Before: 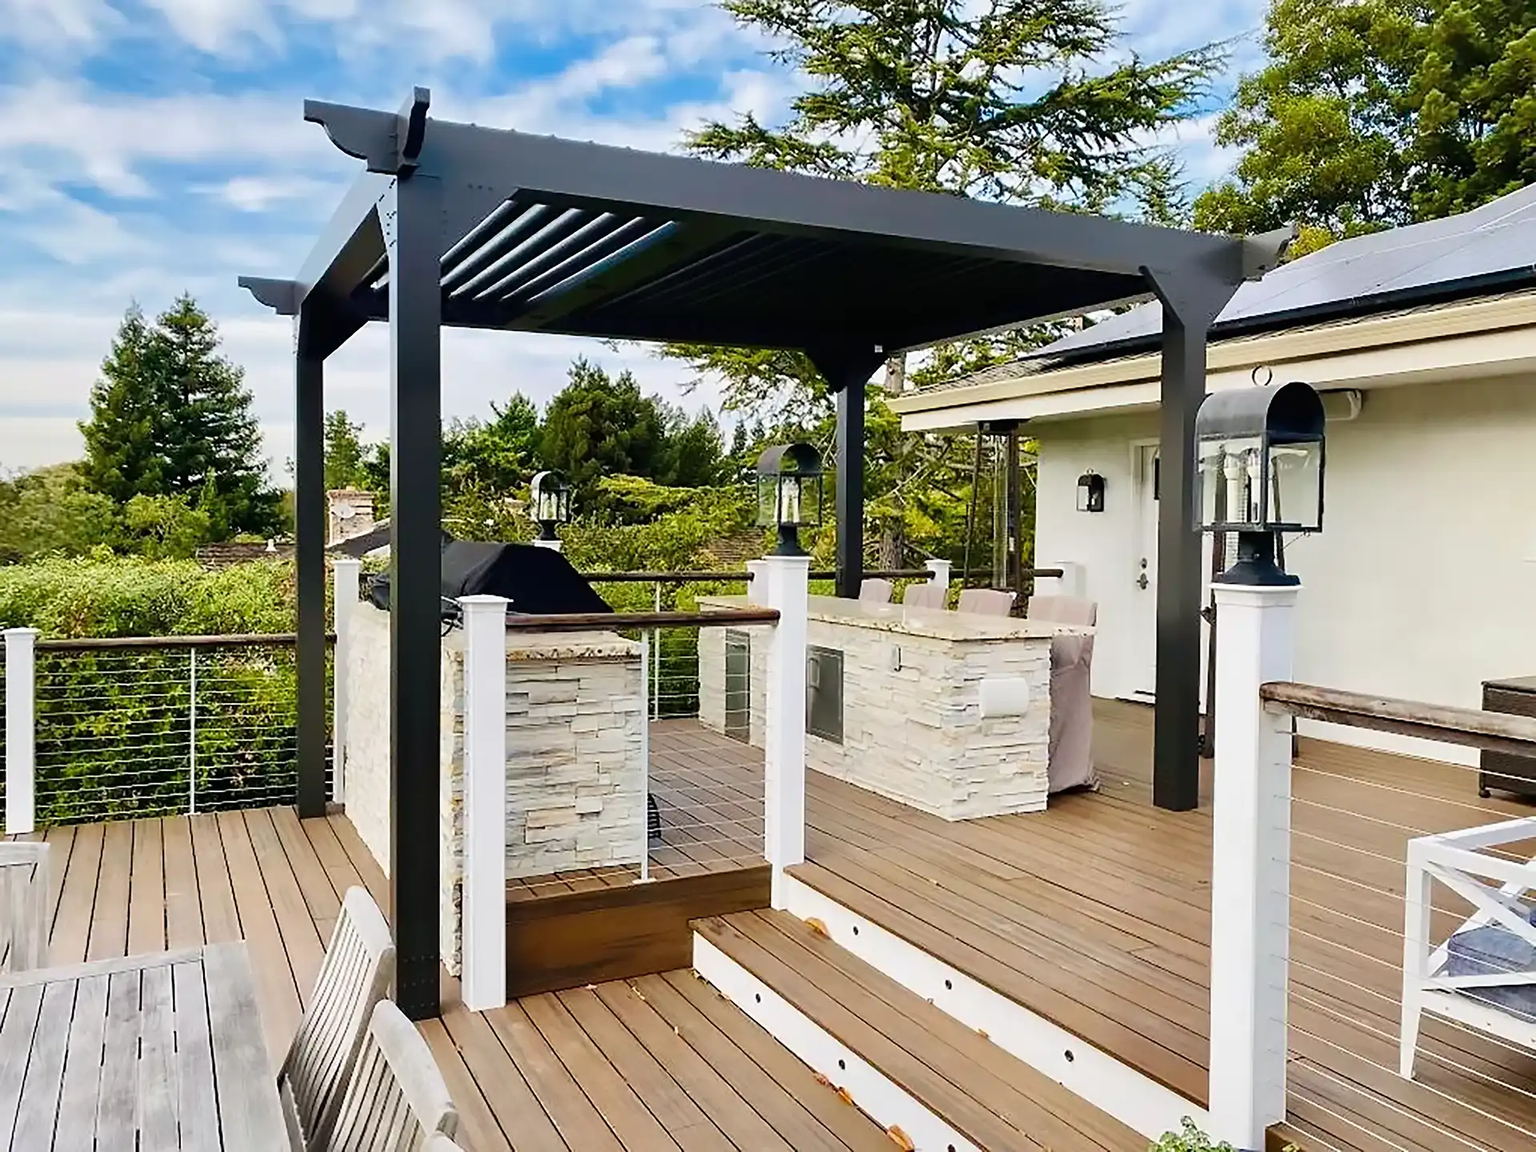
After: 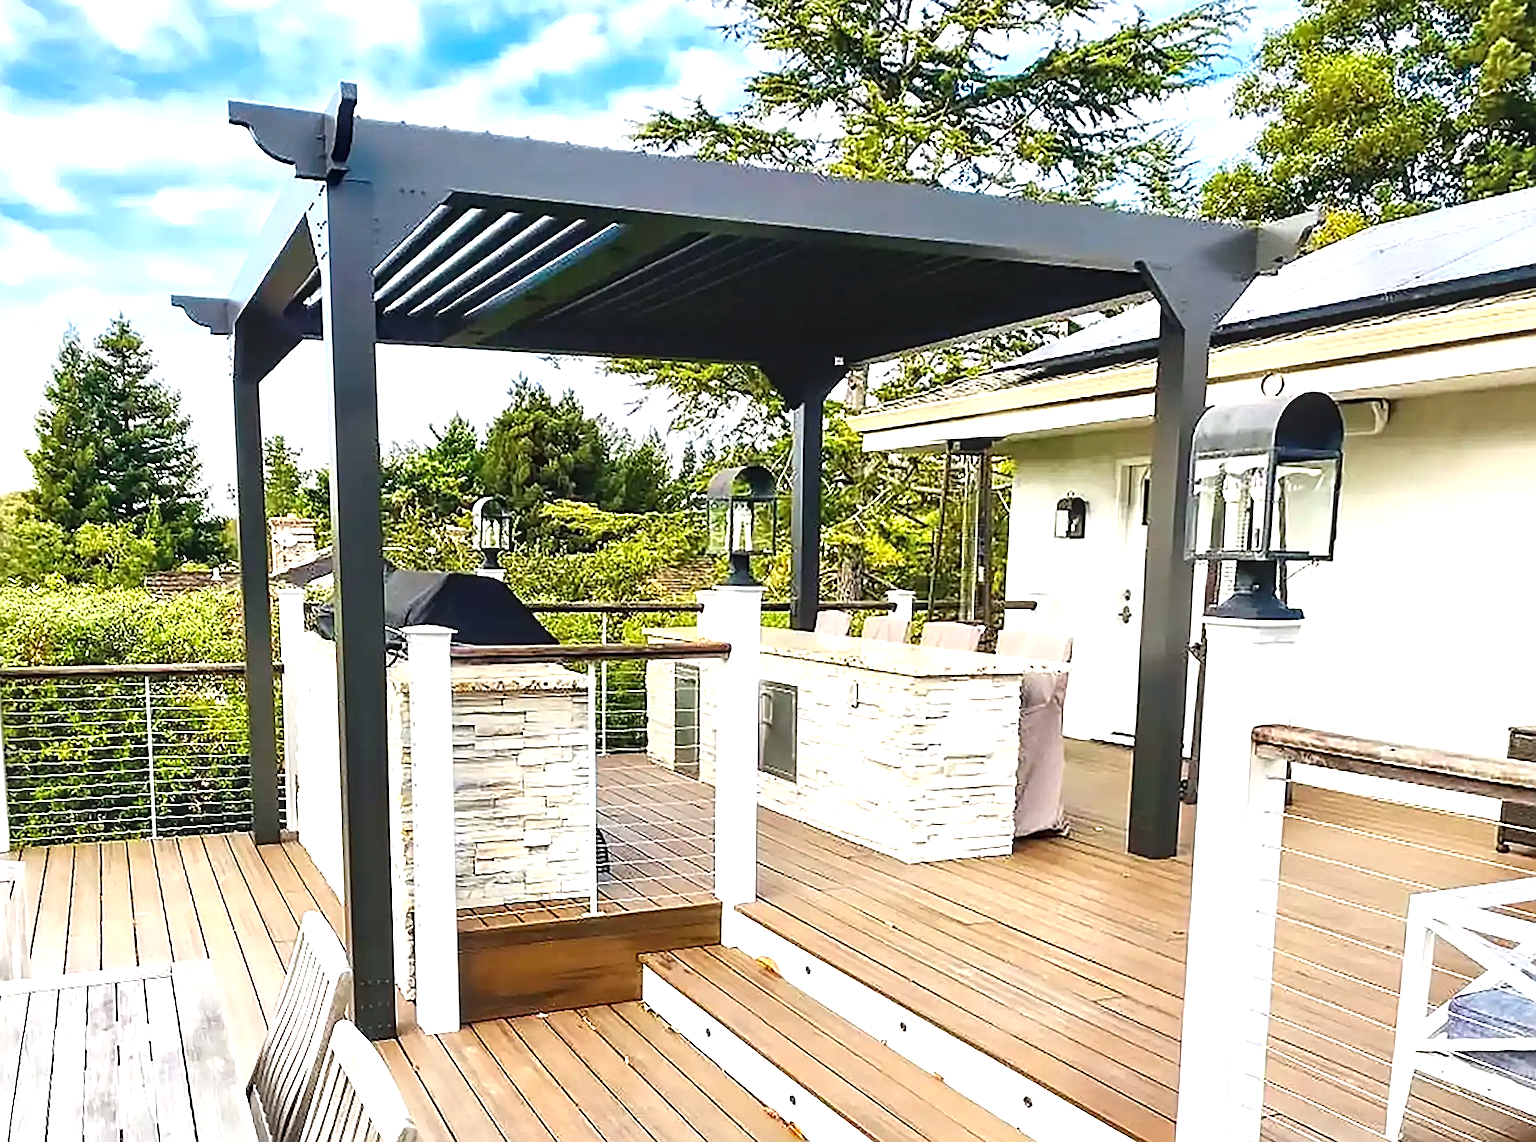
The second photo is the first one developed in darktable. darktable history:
local contrast: on, module defaults
exposure: exposure 1 EV, compensate highlight preservation false
rotate and perspective: rotation 0.062°, lens shift (vertical) 0.115, lens shift (horizontal) -0.133, crop left 0.047, crop right 0.94, crop top 0.061, crop bottom 0.94
sharpen: on, module defaults
